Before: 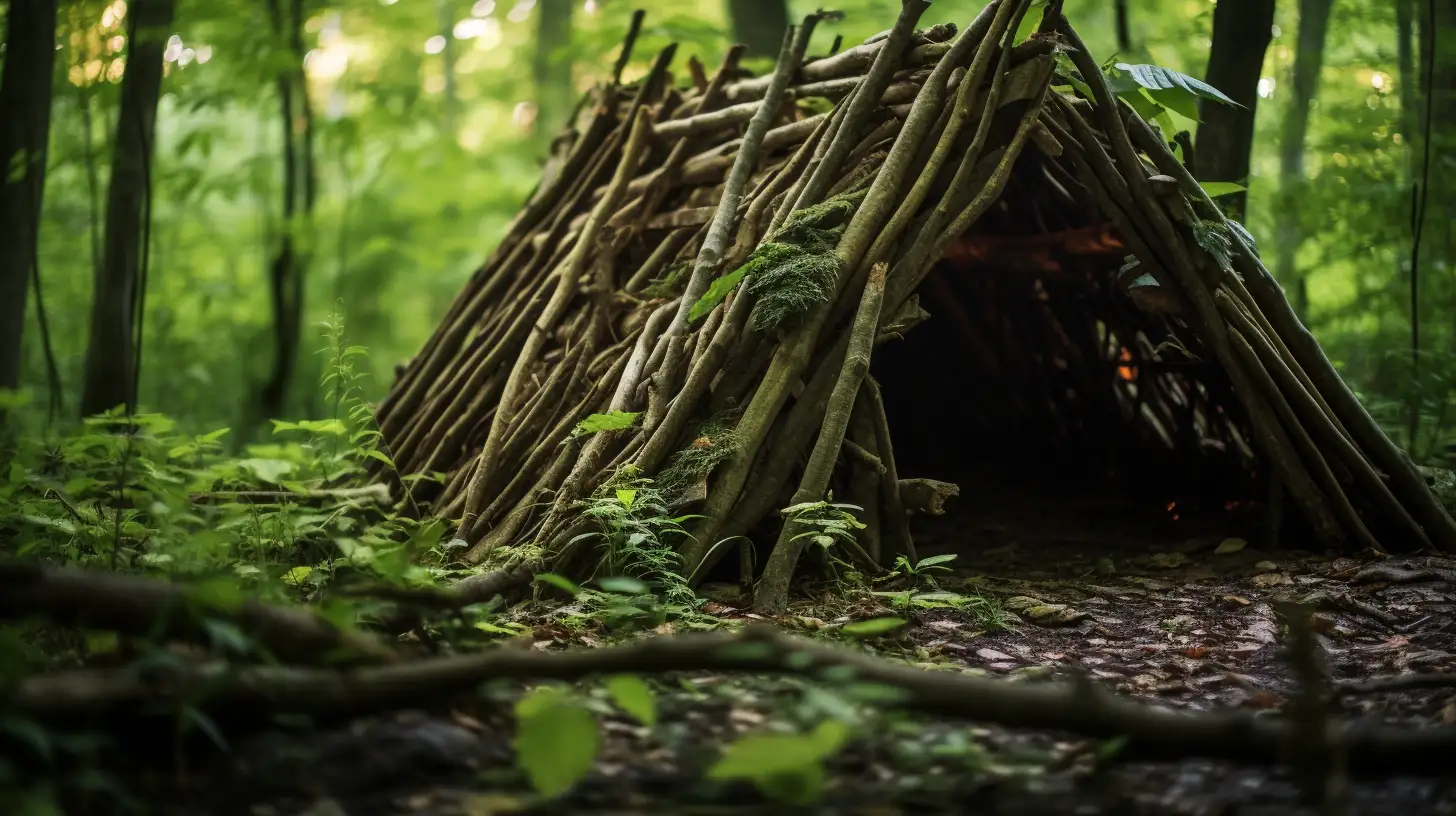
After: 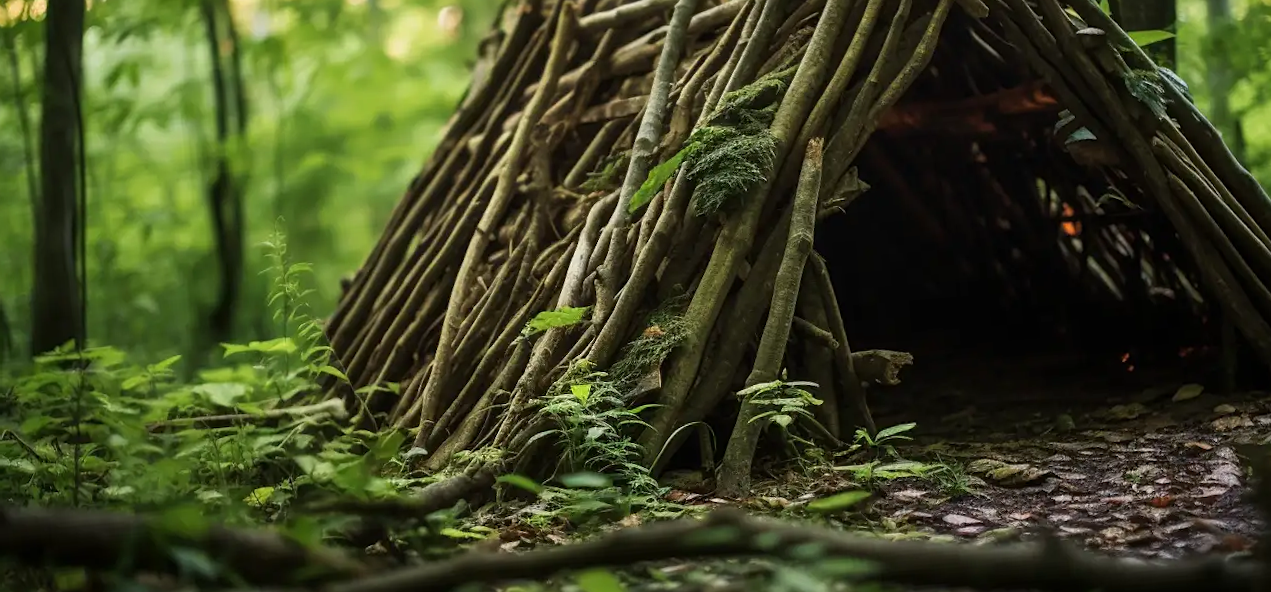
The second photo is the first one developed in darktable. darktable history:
sharpen: amount 0.2
rotate and perspective: rotation -4.57°, crop left 0.054, crop right 0.944, crop top 0.087, crop bottom 0.914
crop and rotate: angle 0.03°, top 11.643%, right 5.651%, bottom 11.189%
